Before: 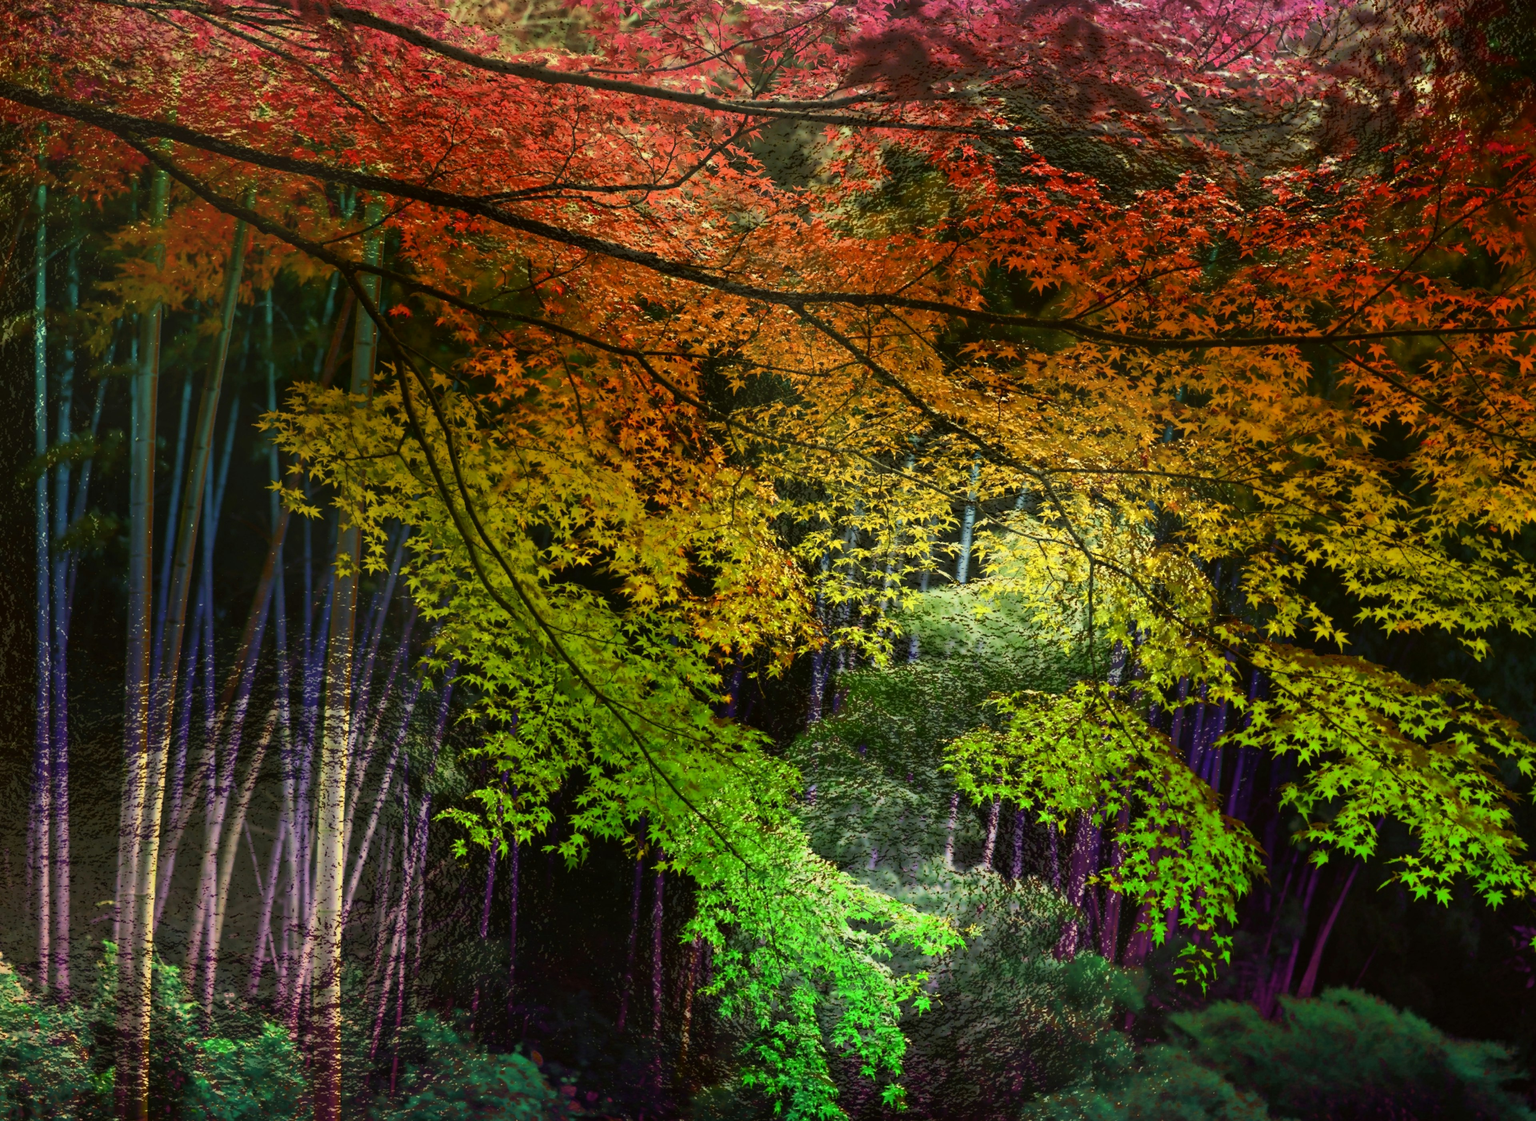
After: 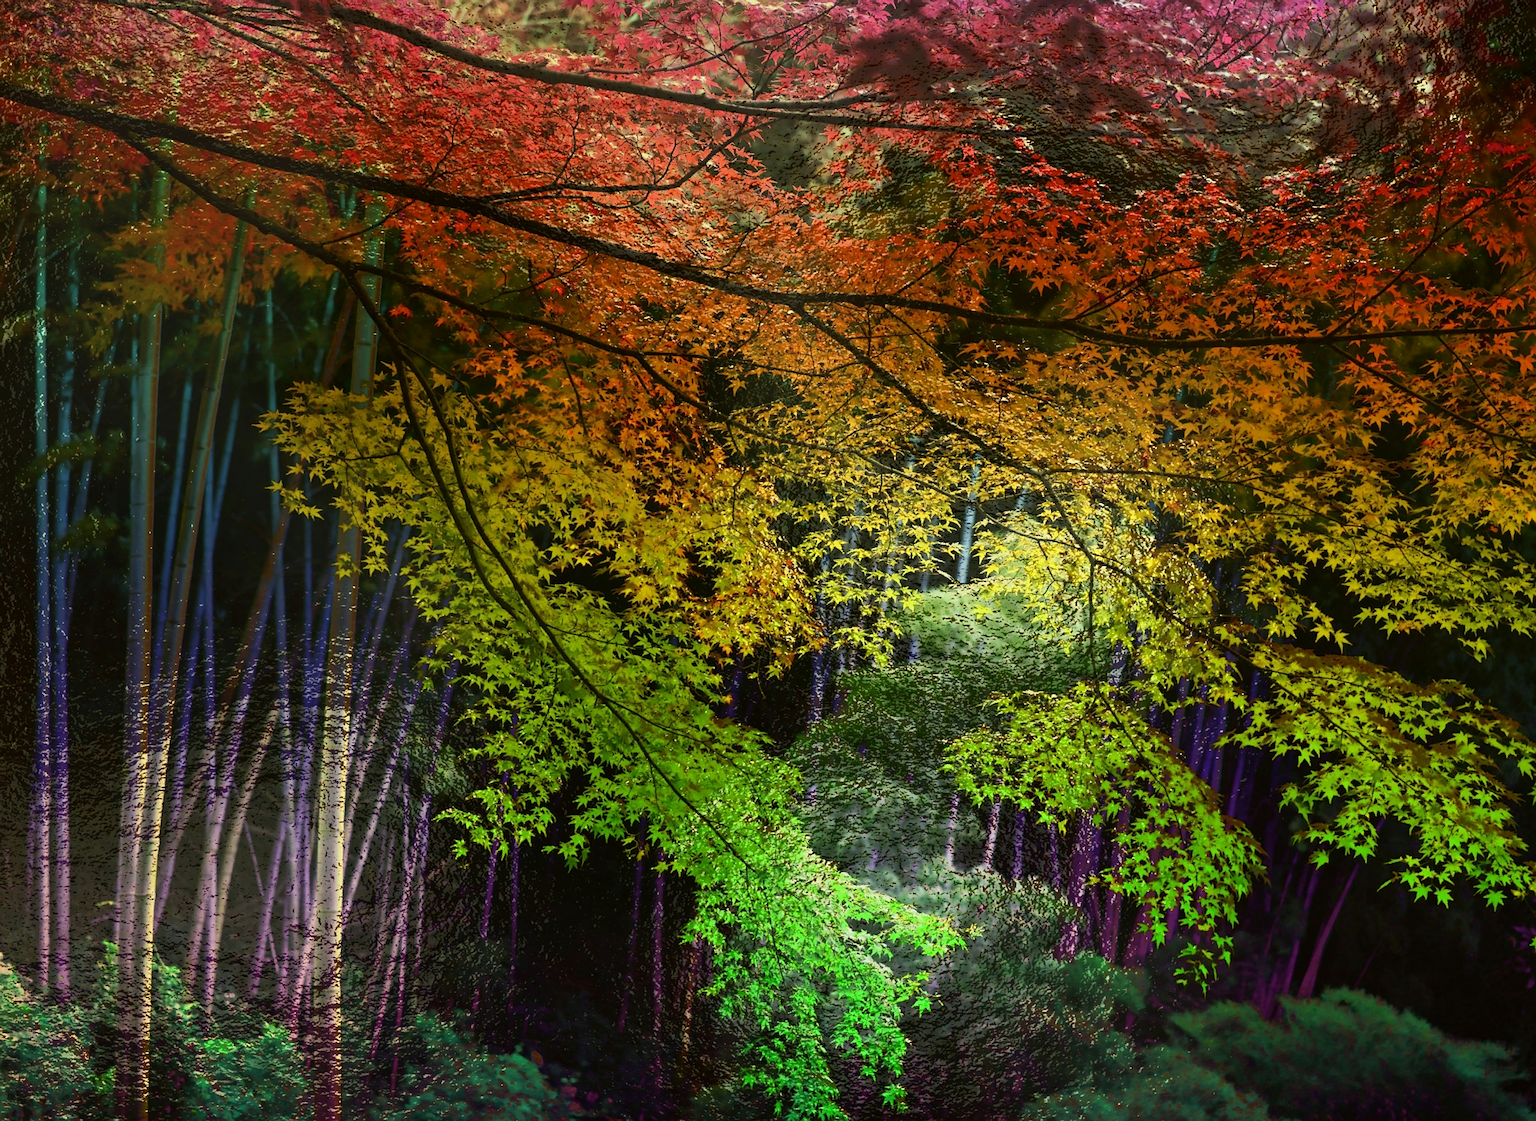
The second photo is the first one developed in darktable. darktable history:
white balance: red 0.976, blue 1.04
sharpen: on, module defaults
